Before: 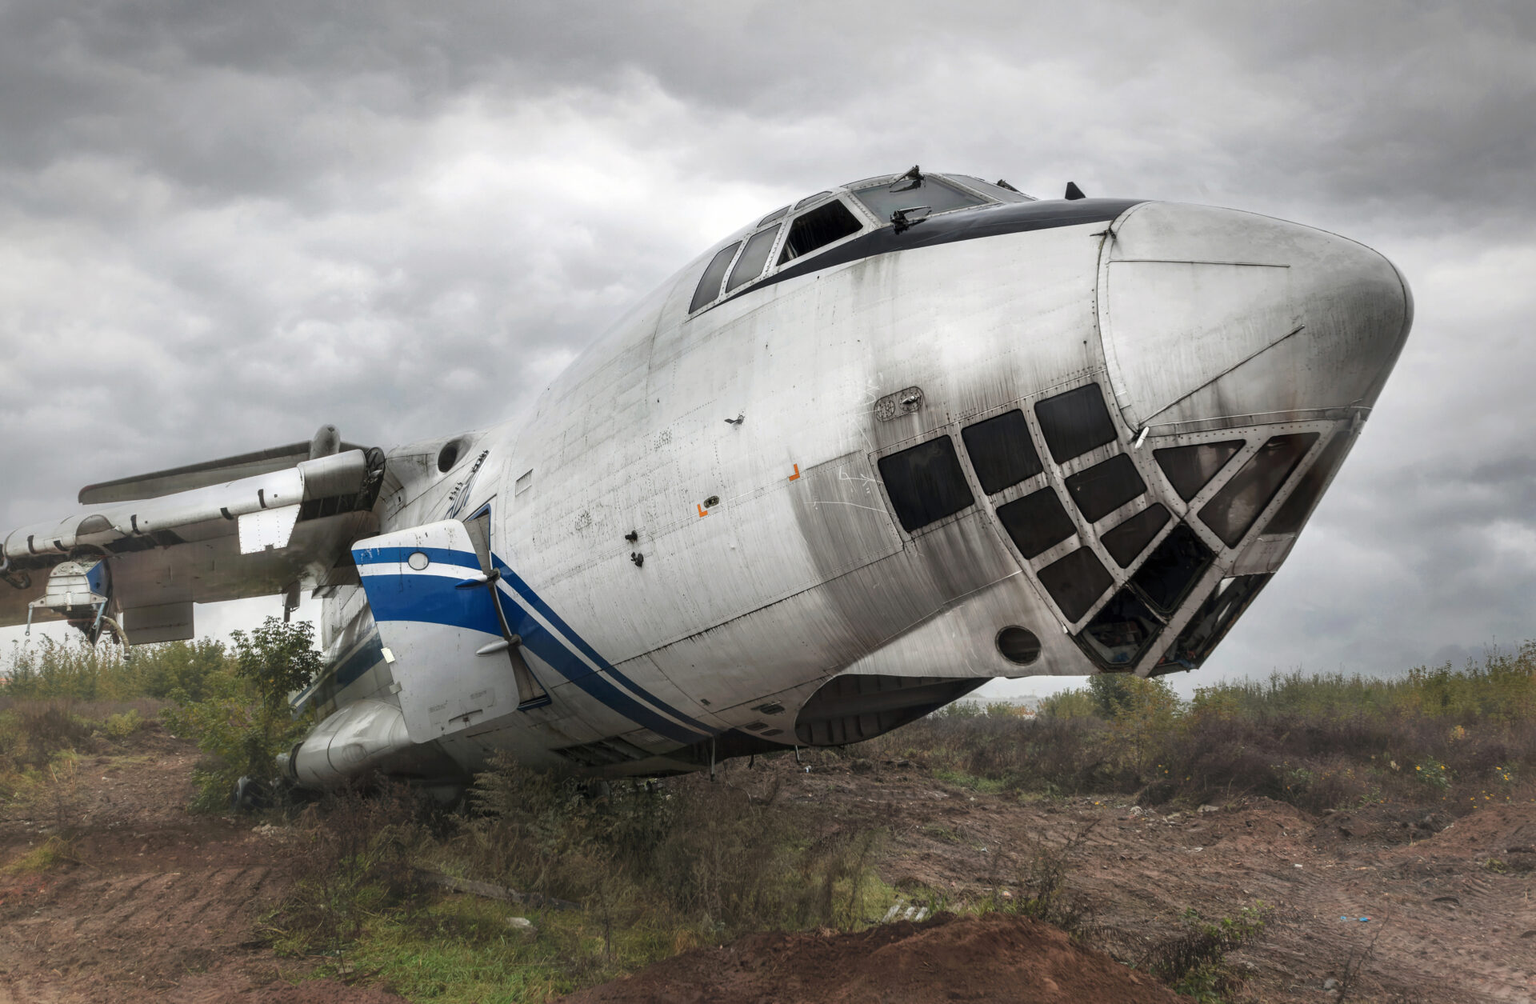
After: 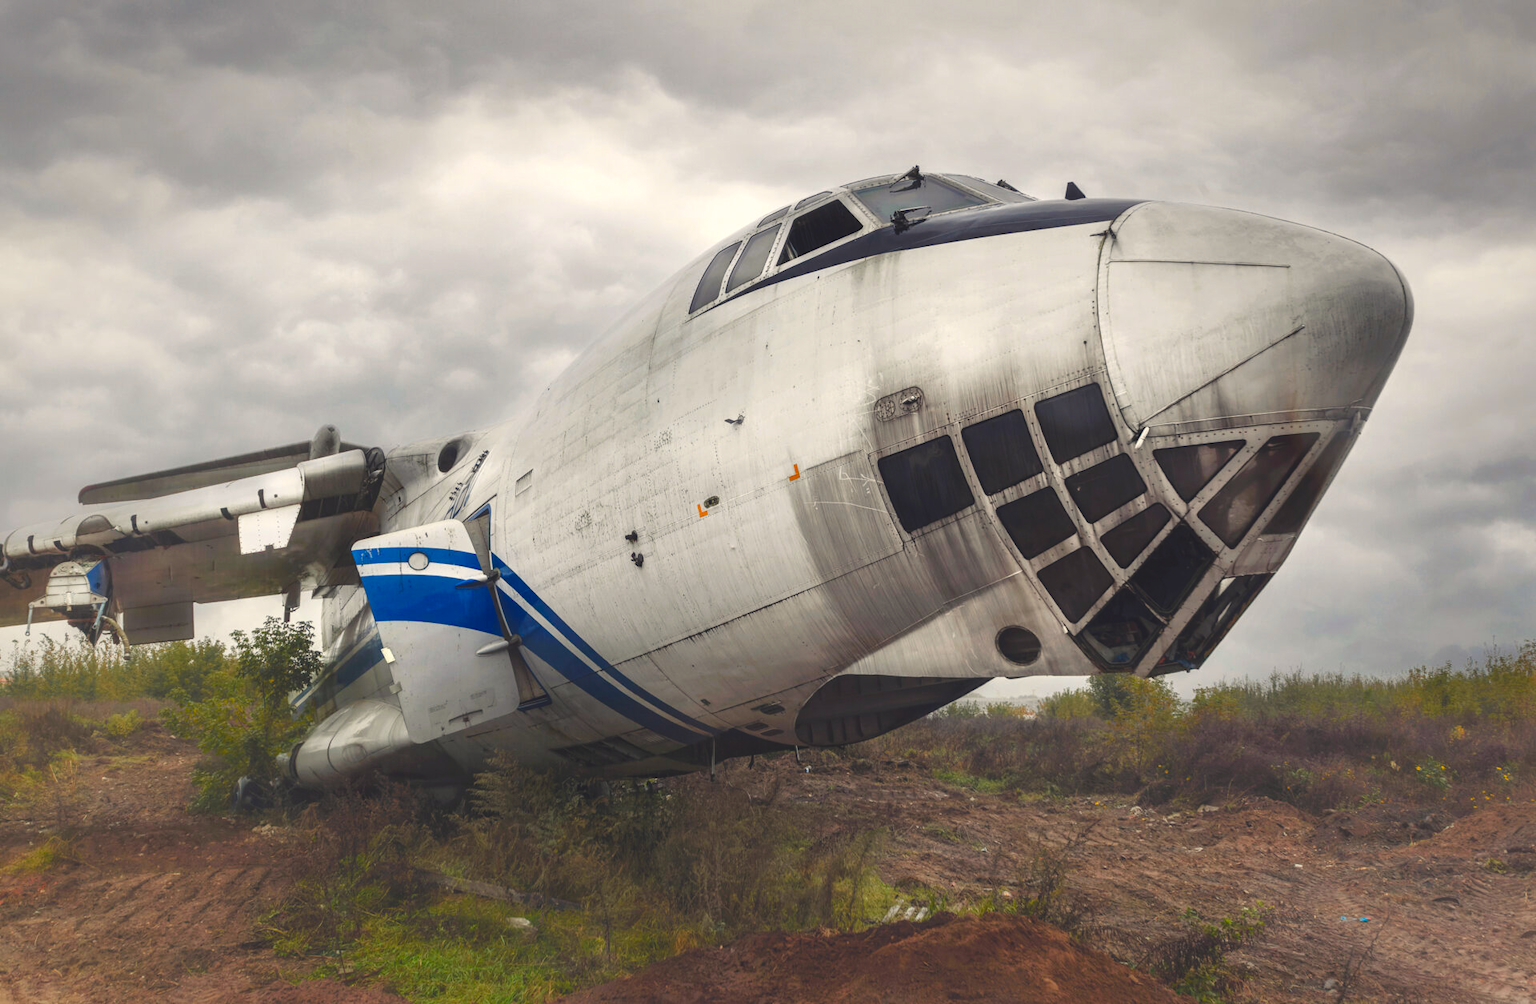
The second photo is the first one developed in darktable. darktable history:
color balance rgb: shadows lift › chroma 3%, shadows lift › hue 280.8°, power › hue 330°, highlights gain › chroma 3%, highlights gain › hue 75.6°, global offset › luminance 1.5%, perceptual saturation grading › global saturation 20%, perceptual saturation grading › highlights -25%, perceptual saturation grading › shadows 50%, global vibrance 30%
